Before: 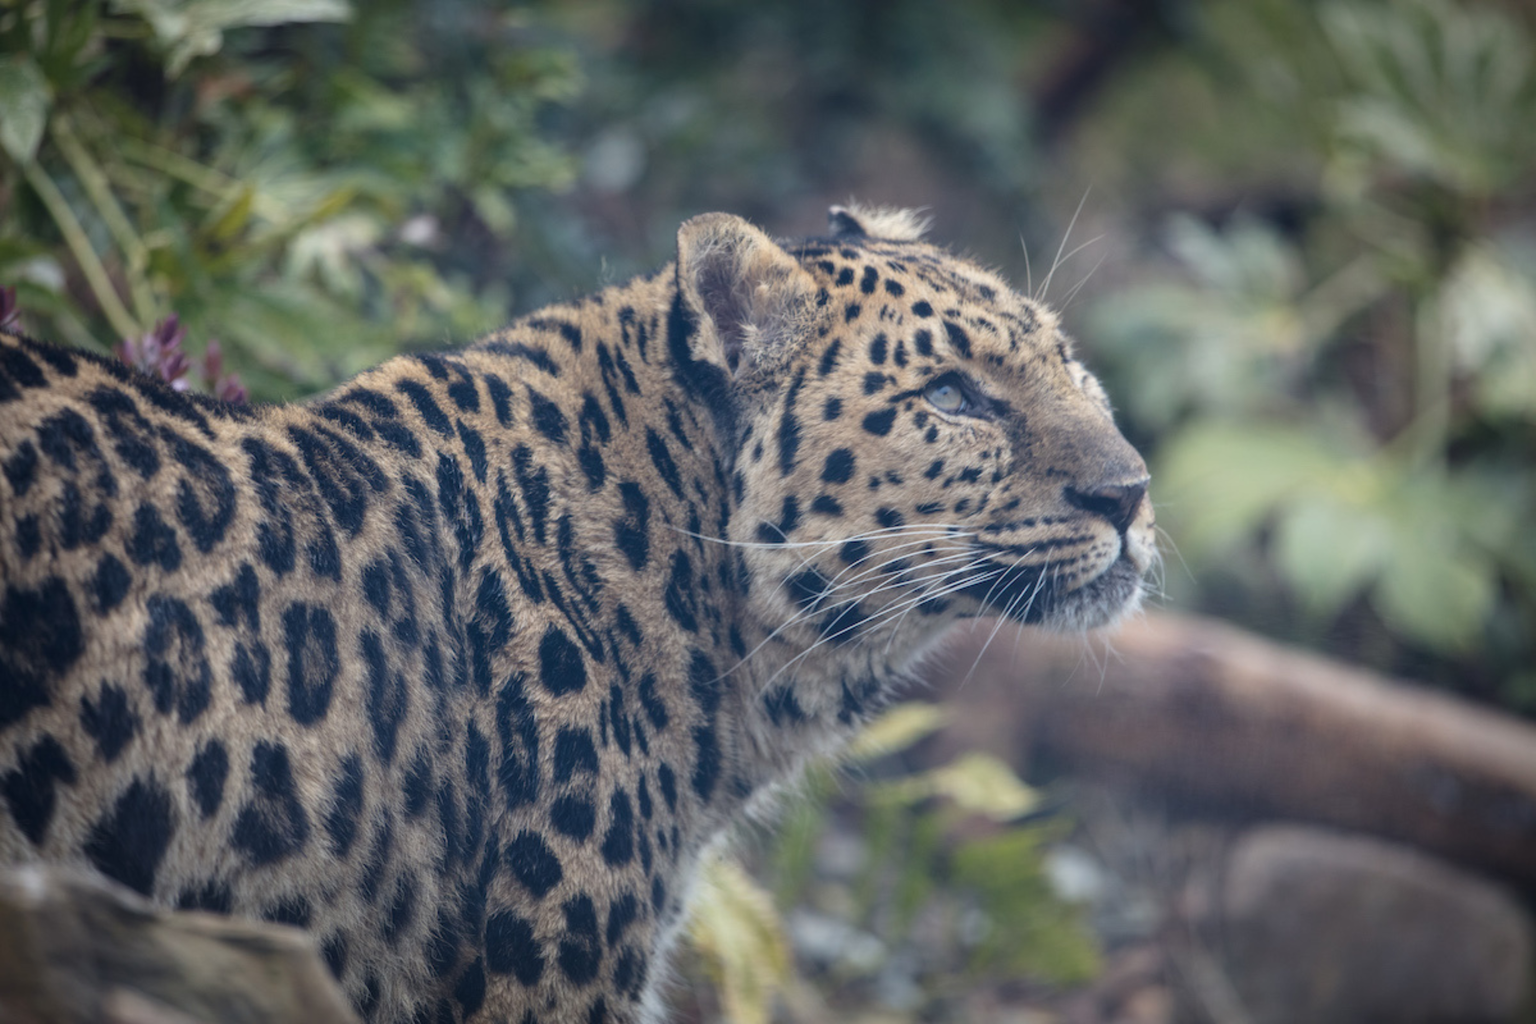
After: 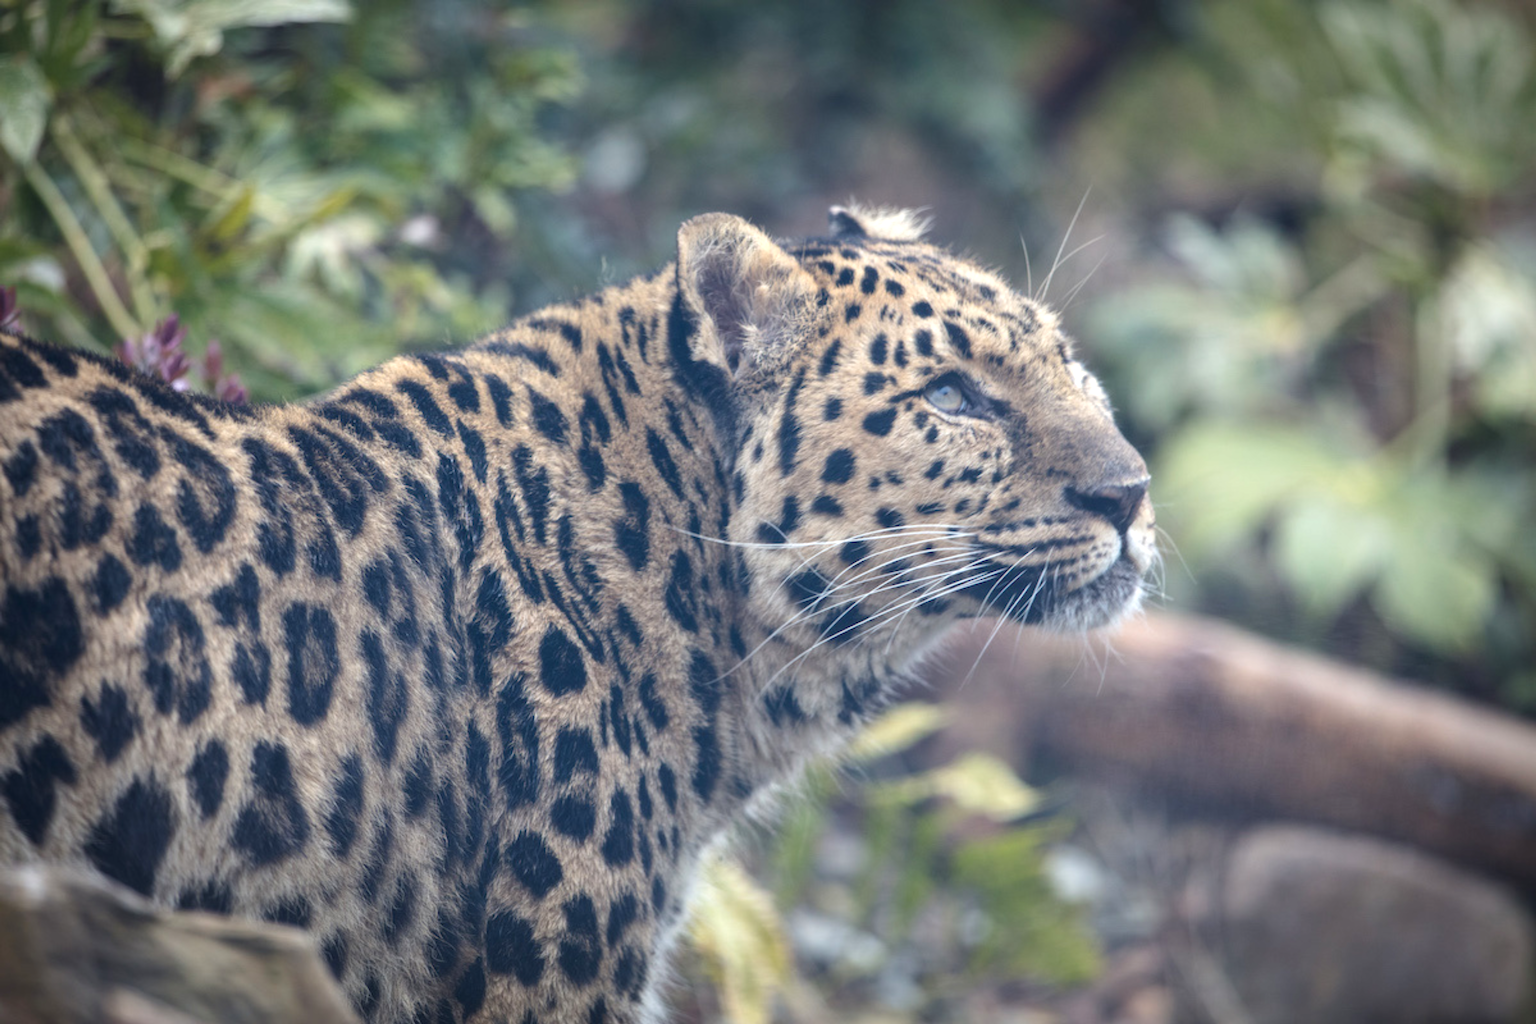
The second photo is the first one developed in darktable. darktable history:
tone equalizer: edges refinement/feathering 500, mask exposure compensation -1.57 EV, preserve details no
exposure: exposure 0.574 EV, compensate exposure bias true, compensate highlight preservation false
